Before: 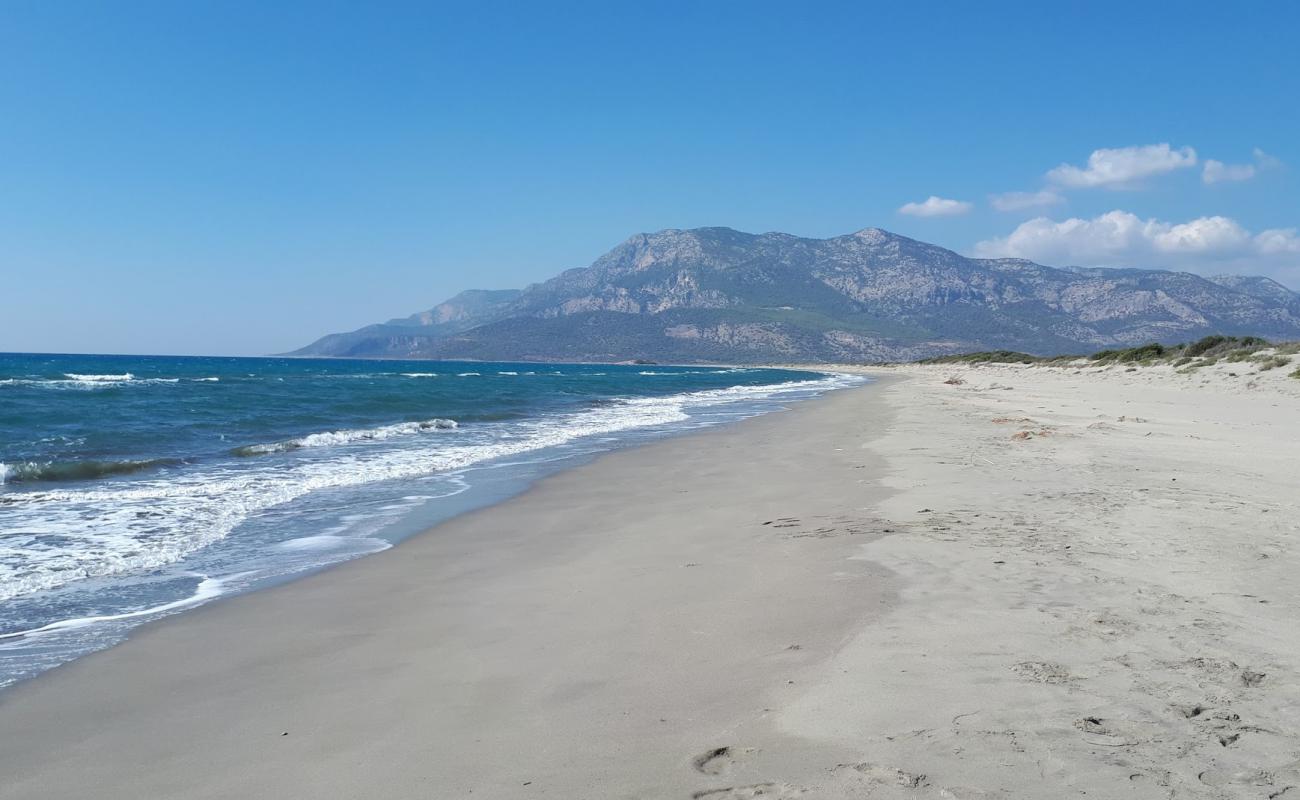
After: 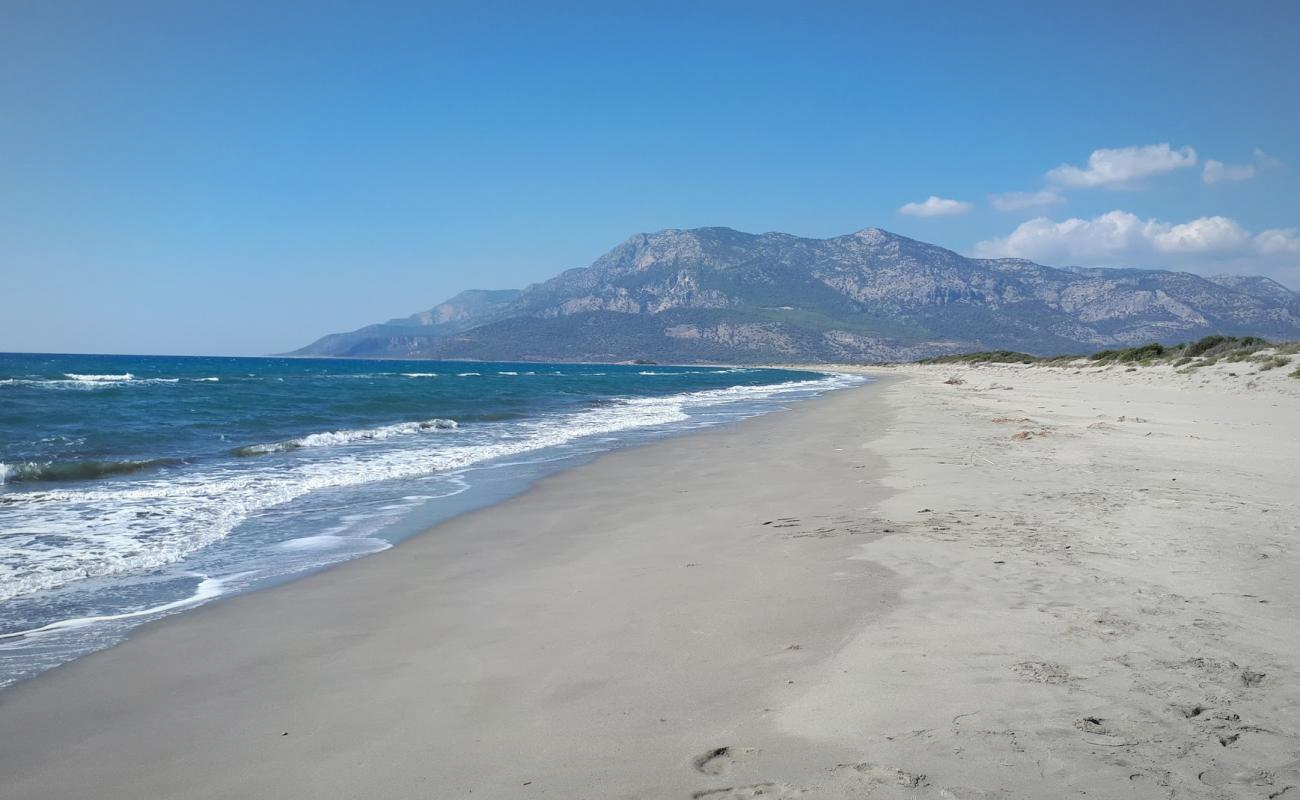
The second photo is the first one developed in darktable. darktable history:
vignetting: fall-off radius 100.8%, width/height ratio 1.343
